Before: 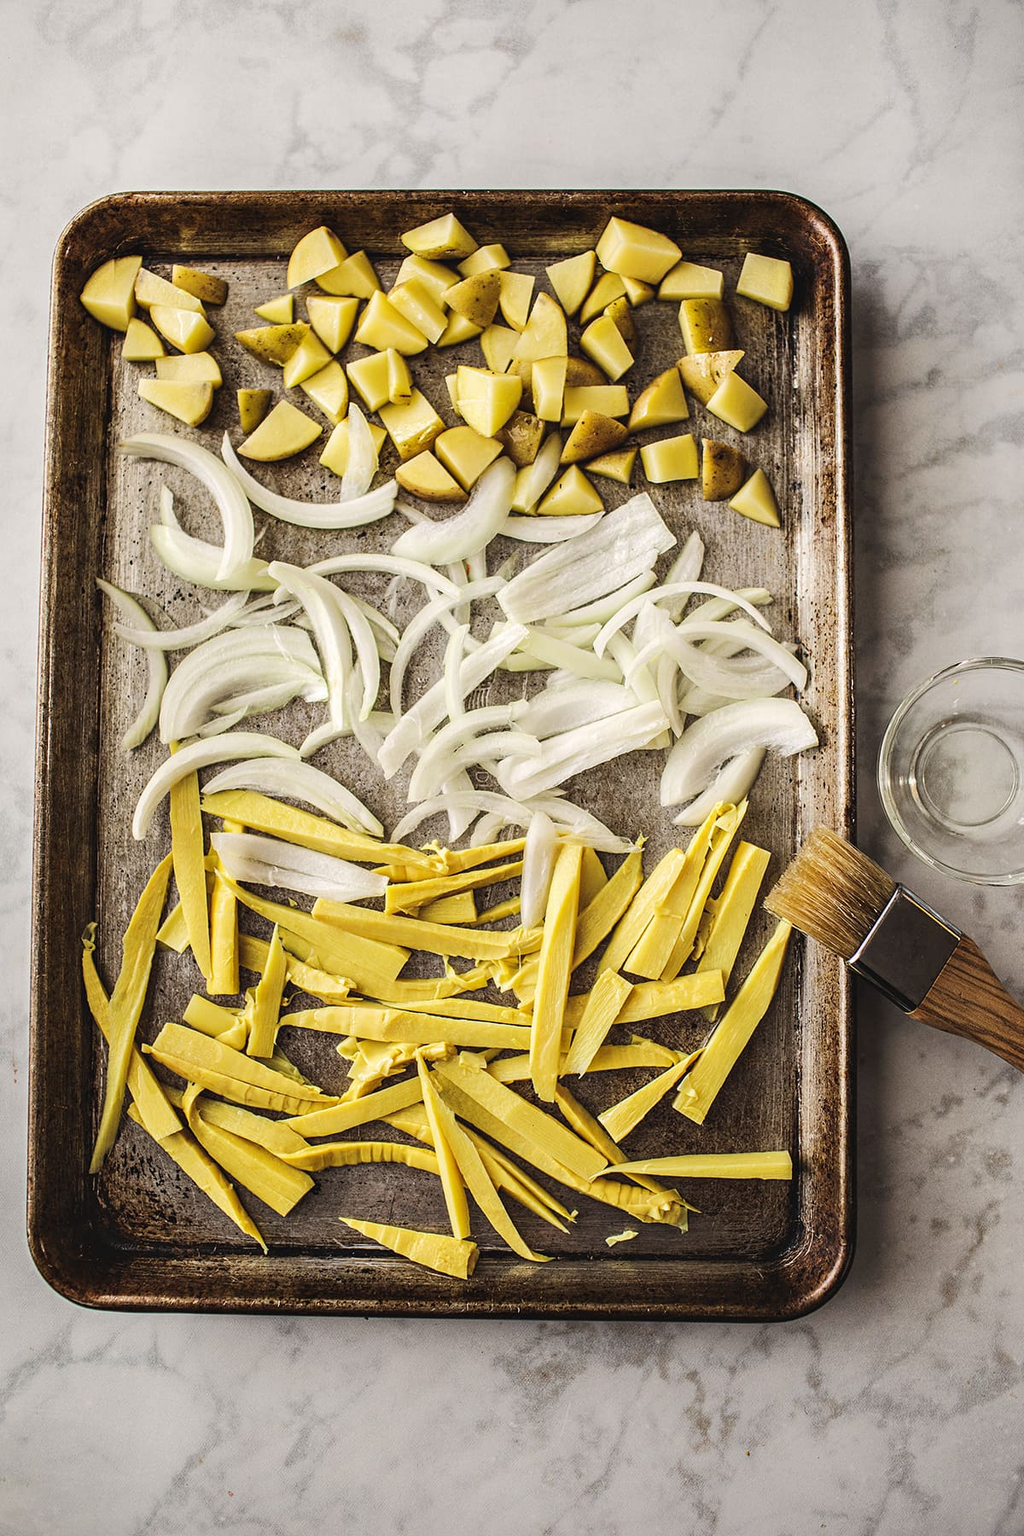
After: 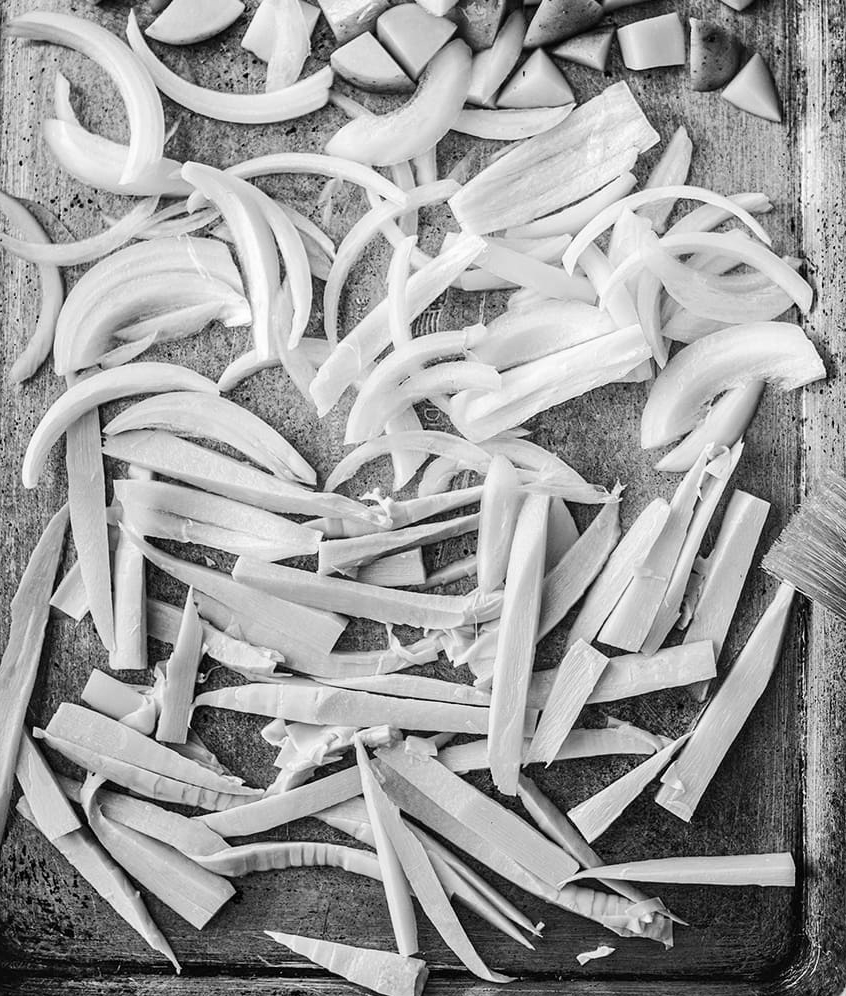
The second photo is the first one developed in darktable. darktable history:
white balance: emerald 1
monochrome: on, module defaults
crop: left 11.123%, top 27.61%, right 18.3%, bottom 17.034%
